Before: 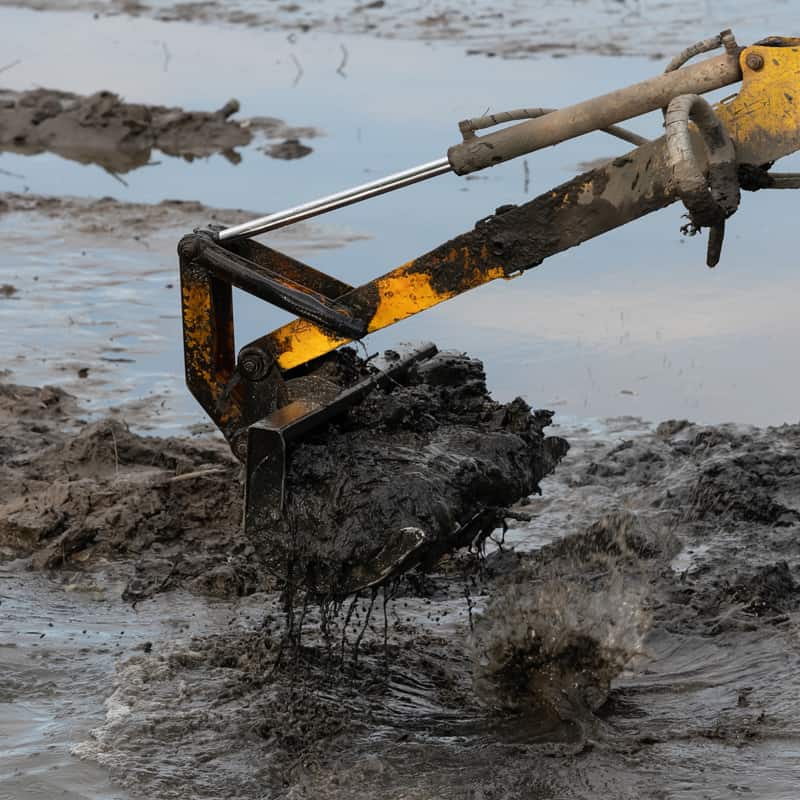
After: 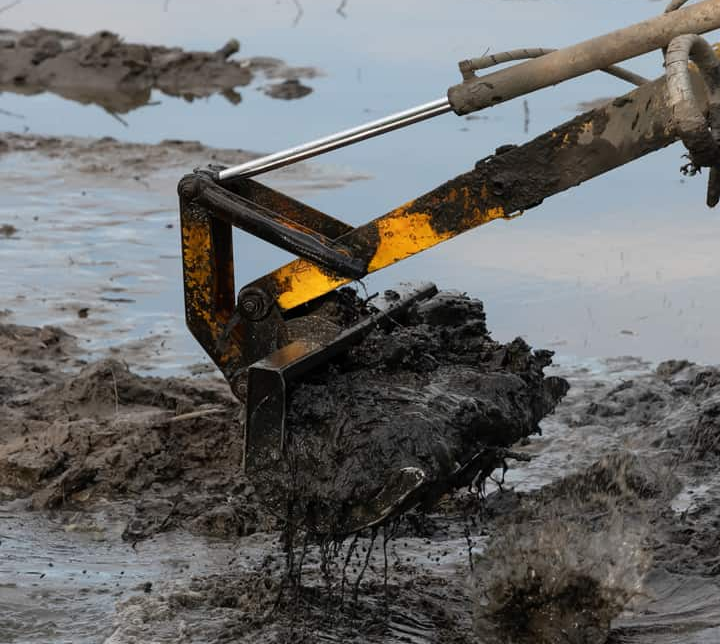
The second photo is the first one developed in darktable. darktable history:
crop: top 7.53%, right 9.885%, bottom 11.966%
